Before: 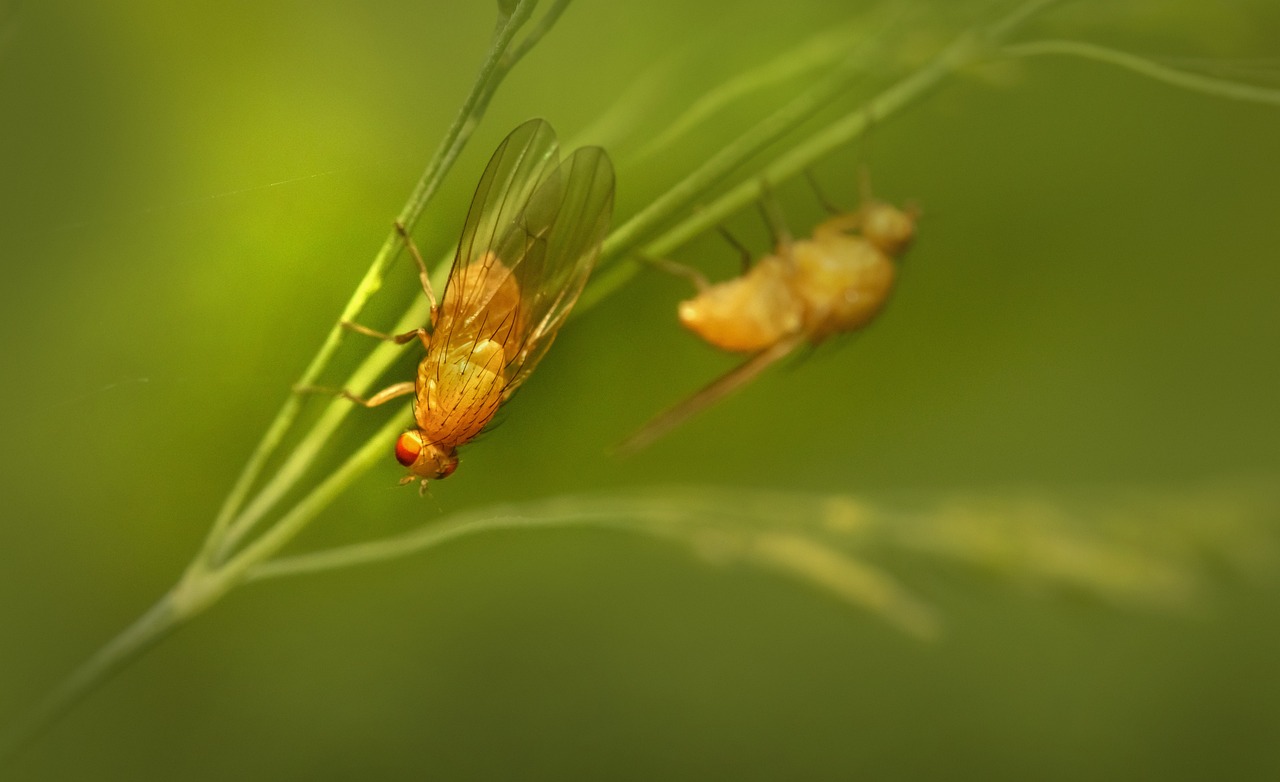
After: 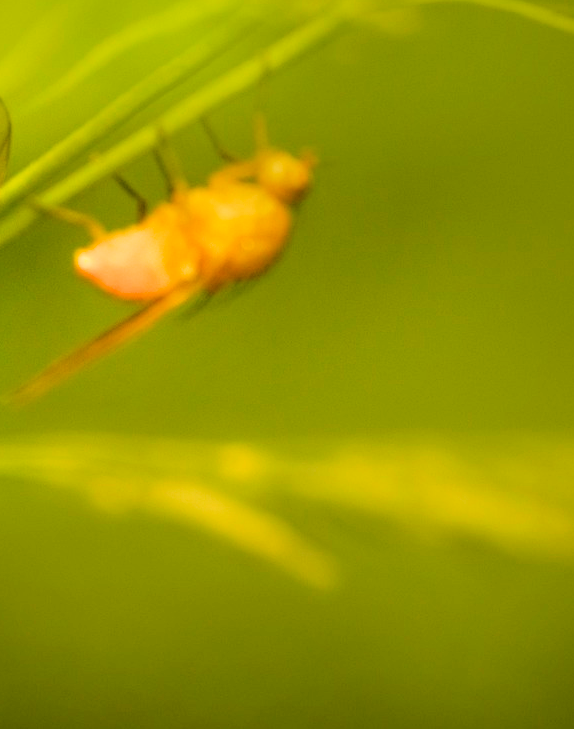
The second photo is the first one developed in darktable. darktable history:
crop: left 47.209%, top 6.715%, right 7.908%
color zones: curves: ch0 [(0.25, 0.5) (0.428, 0.473) (0.75, 0.5)]; ch1 [(0.243, 0.479) (0.398, 0.452) (0.75, 0.5)]
exposure: black level correction 0, exposure 0.9 EV, compensate highlight preservation false
filmic rgb: black relative exposure -5.02 EV, white relative exposure 3.99 EV, hardness 2.87, contrast 1.297, highlights saturation mix -31.03%, color science v6 (2022)
color correction: highlights a* 8.83, highlights b* 15.6, shadows a* -0.579, shadows b* 26.94
